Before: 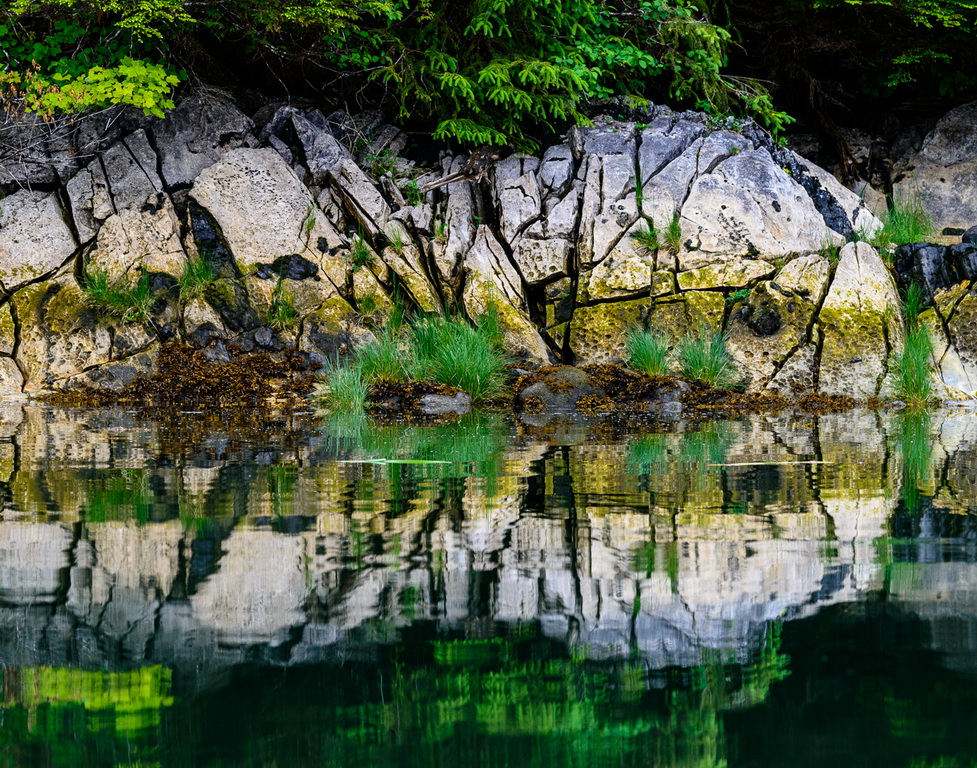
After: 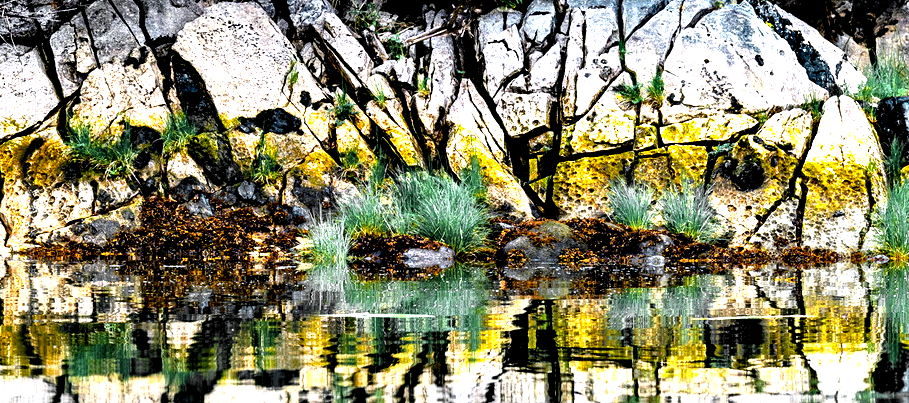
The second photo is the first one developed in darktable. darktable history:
crop: left 1.793%, top 19.117%, right 5.094%, bottom 28.353%
contrast equalizer: octaves 7, y [[0.6 ×6], [0.55 ×6], [0 ×6], [0 ×6], [0 ×6]]
tone equalizer: -8 EV -0.72 EV, -7 EV -0.729 EV, -6 EV -0.568 EV, -5 EV -0.373 EV, -3 EV 0.378 EV, -2 EV 0.6 EV, -1 EV 0.692 EV, +0 EV 0.742 EV
color zones: curves: ch0 [(0.257, 0.558) (0.75, 0.565)]; ch1 [(0.004, 0.857) (0.14, 0.416) (0.257, 0.695) (0.442, 0.032) (0.736, 0.266) (0.891, 0.741)]; ch2 [(0, 0.623) (0.112, 0.436) (0.271, 0.474) (0.516, 0.64) (0.743, 0.286)]
